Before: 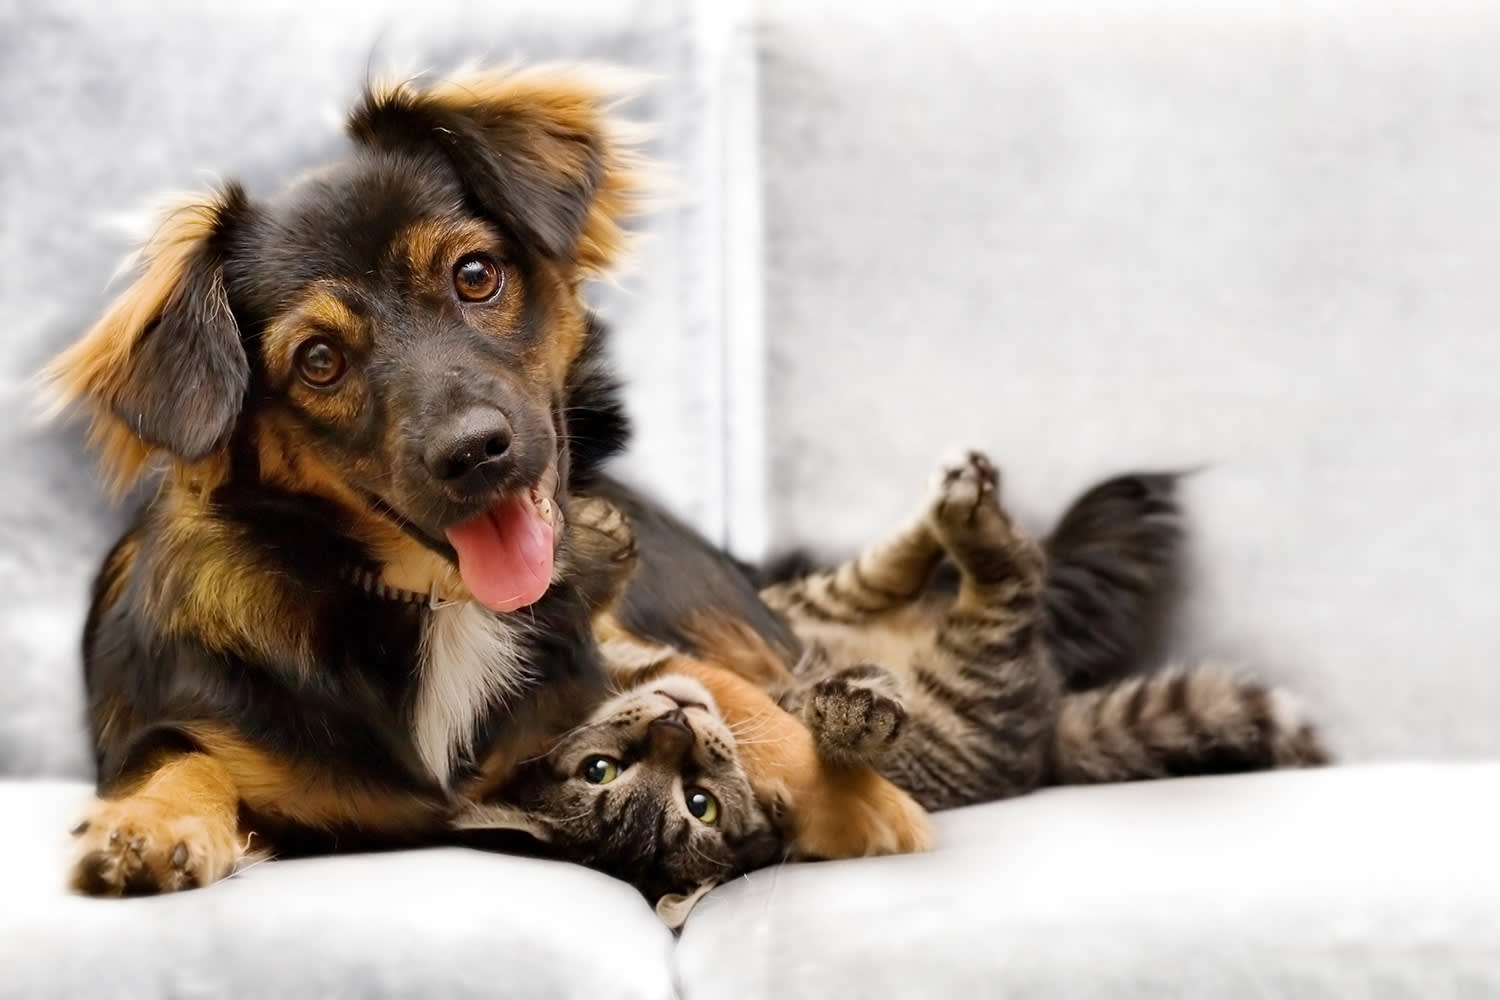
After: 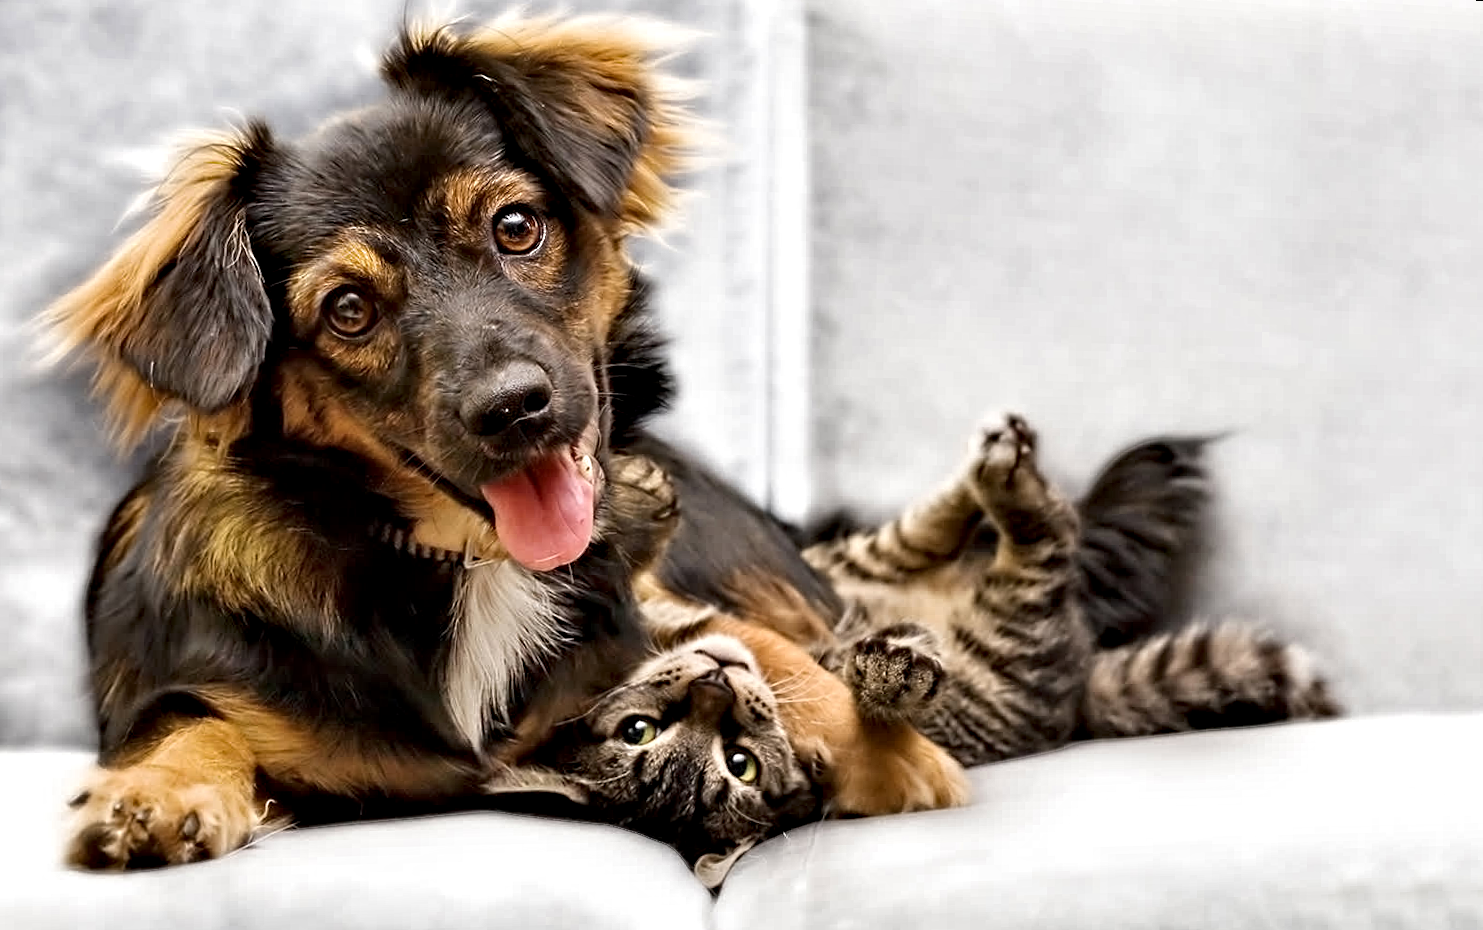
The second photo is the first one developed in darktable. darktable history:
contrast equalizer: octaves 7, y [[0.5, 0.542, 0.583, 0.625, 0.667, 0.708], [0.5 ×6], [0.5 ×6], [0 ×6], [0 ×6]]
rotate and perspective: rotation 0.679°, lens shift (horizontal) 0.136, crop left 0.009, crop right 0.991, crop top 0.078, crop bottom 0.95
